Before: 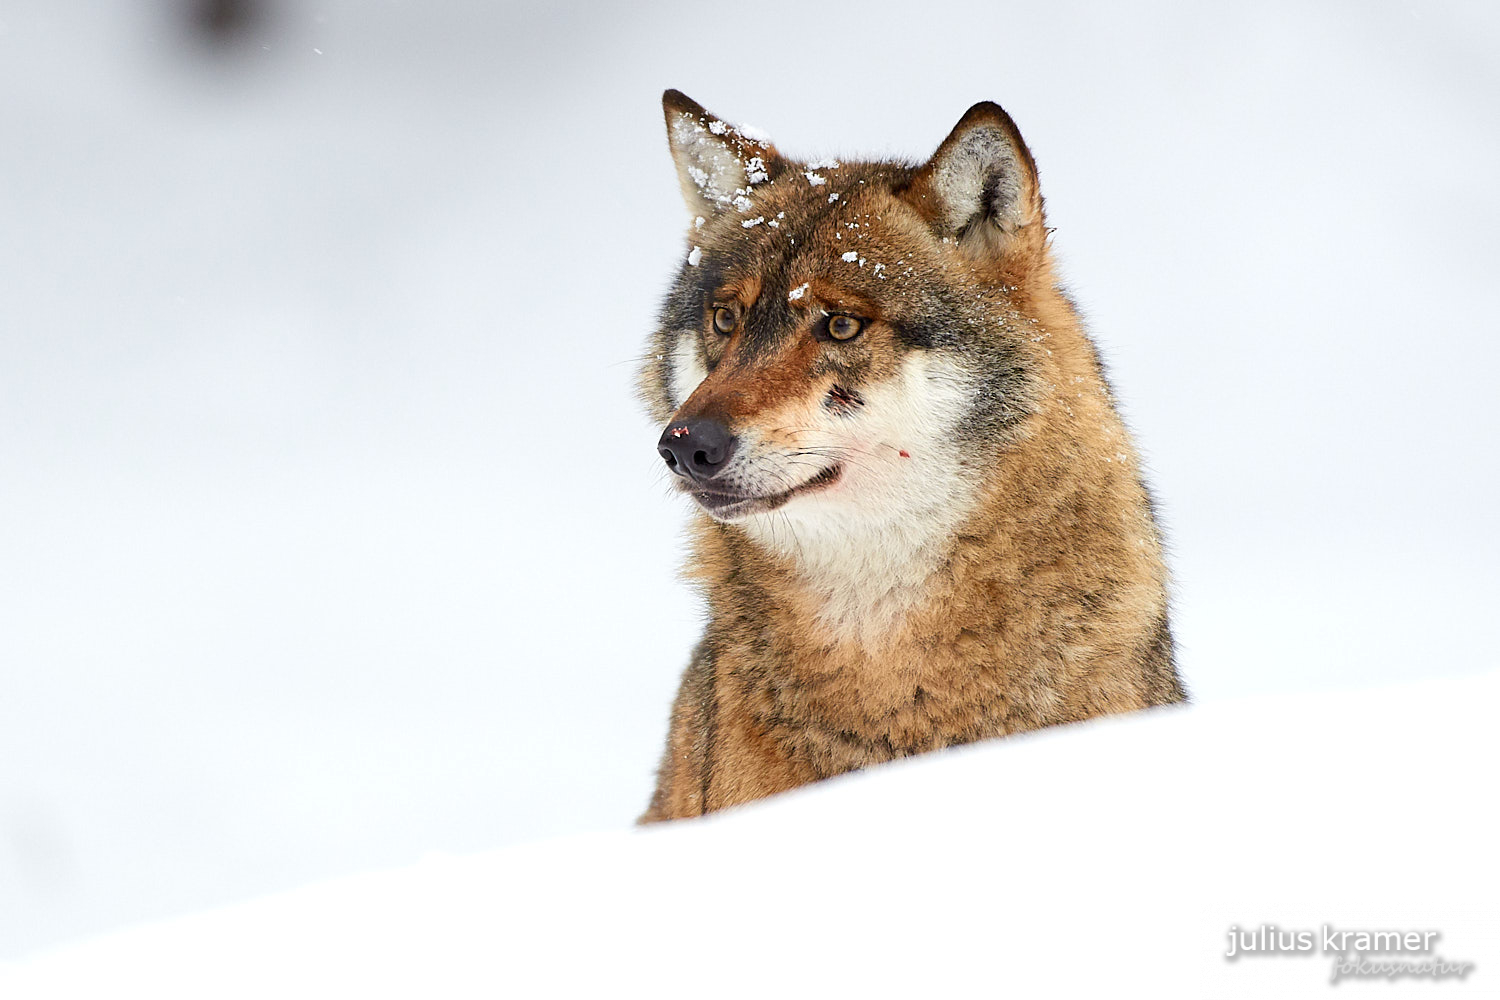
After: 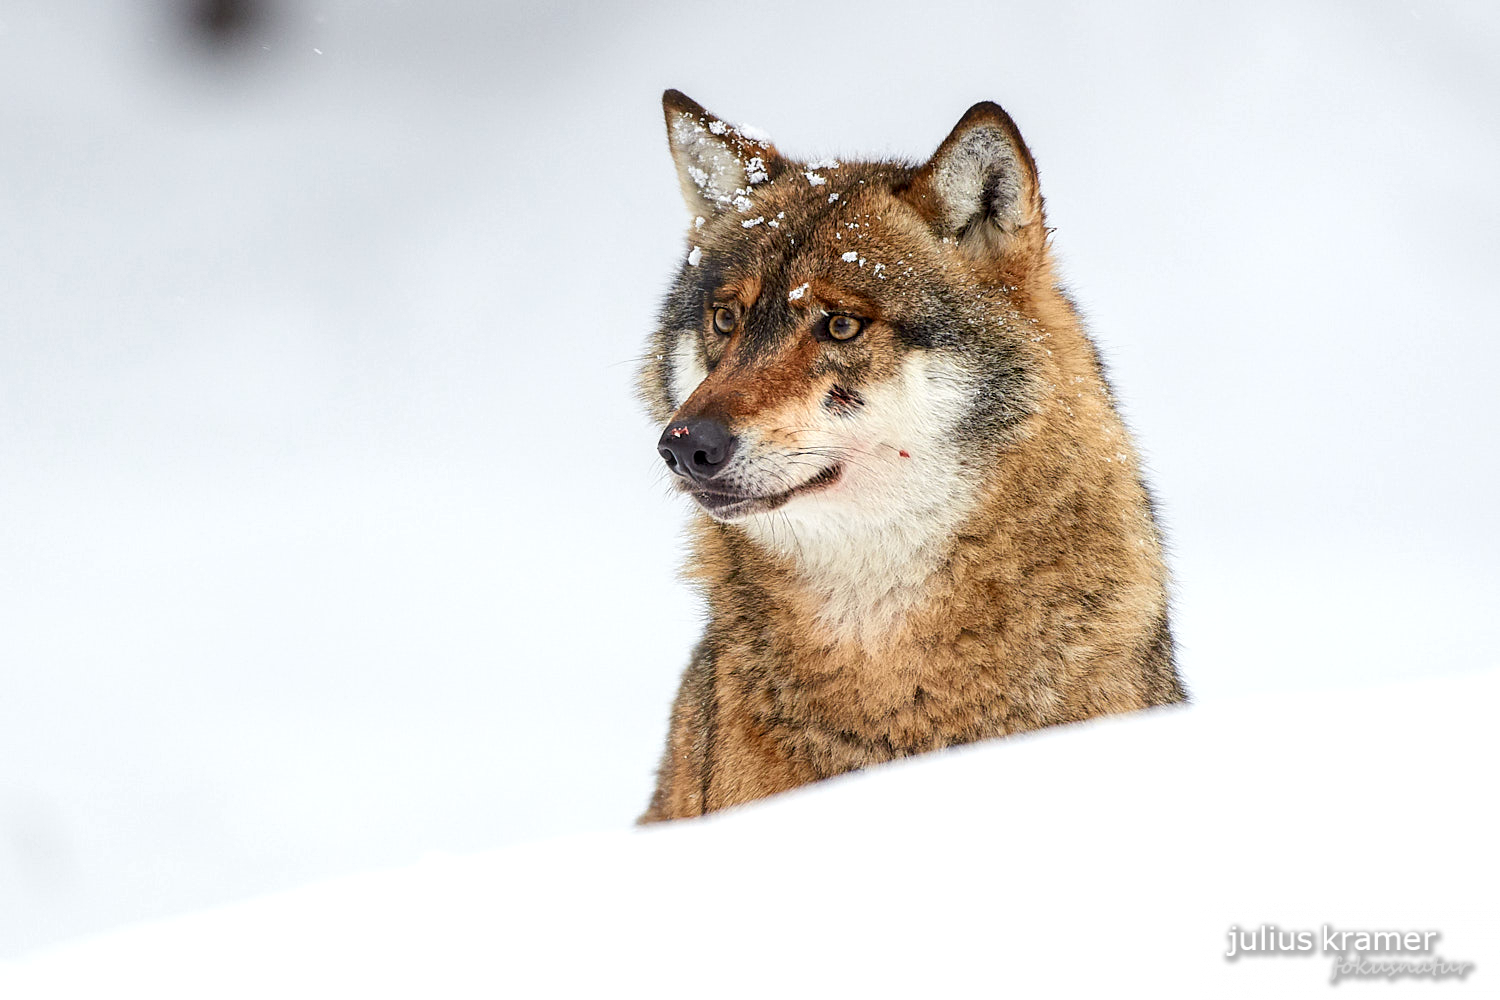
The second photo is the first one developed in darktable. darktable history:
contrast brightness saturation: contrast 0.07
local contrast: on, module defaults
rgb levels: preserve colors max RGB
